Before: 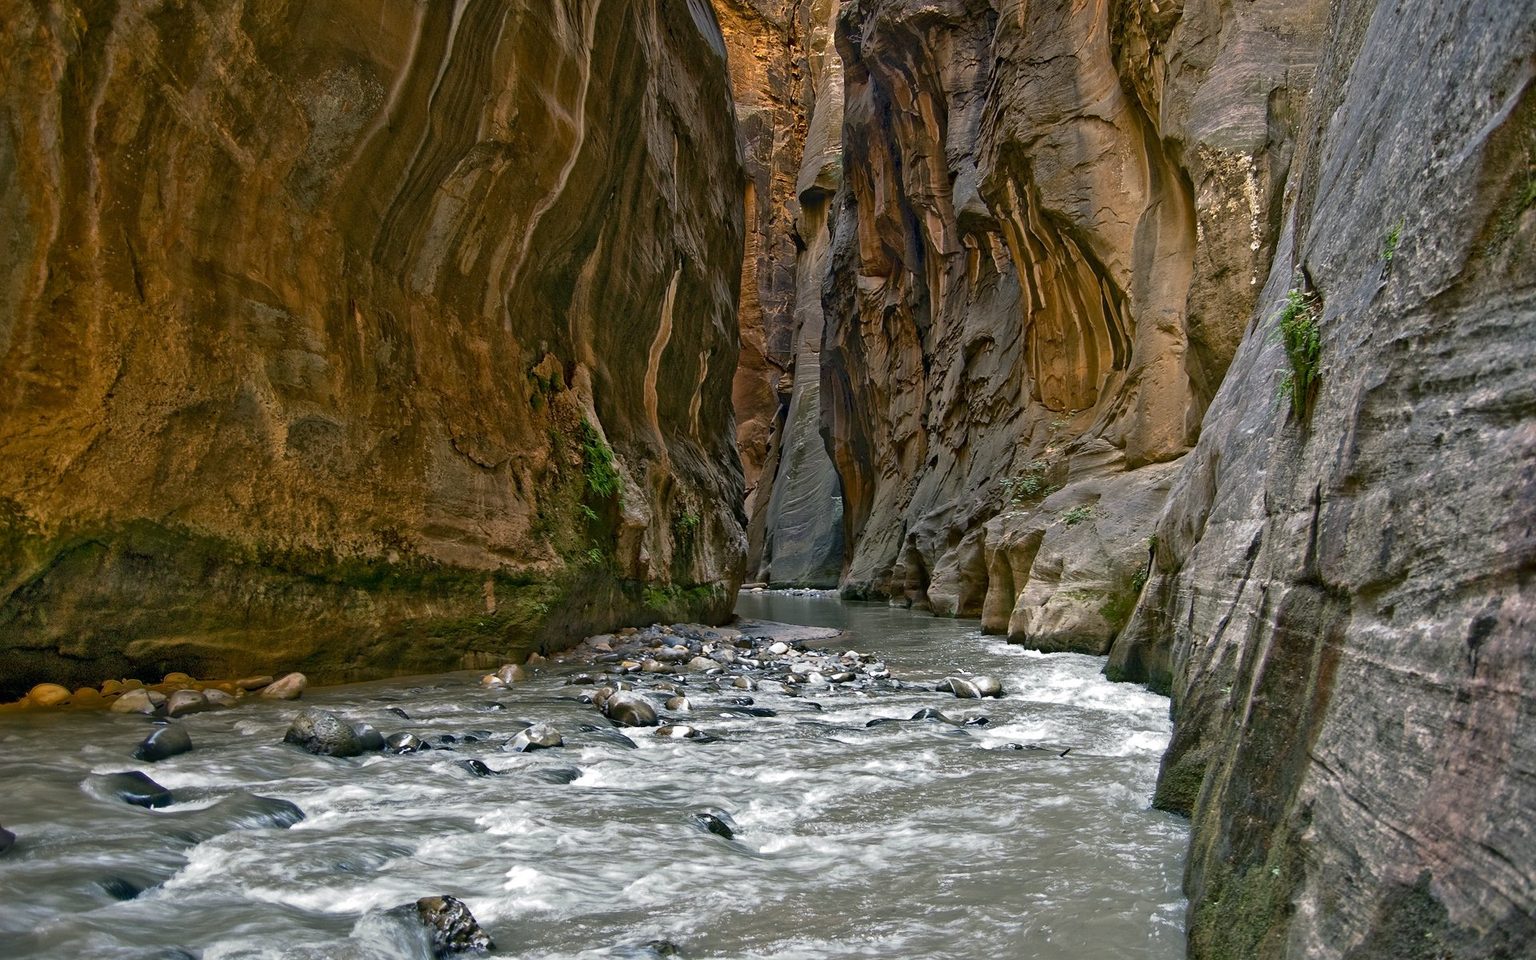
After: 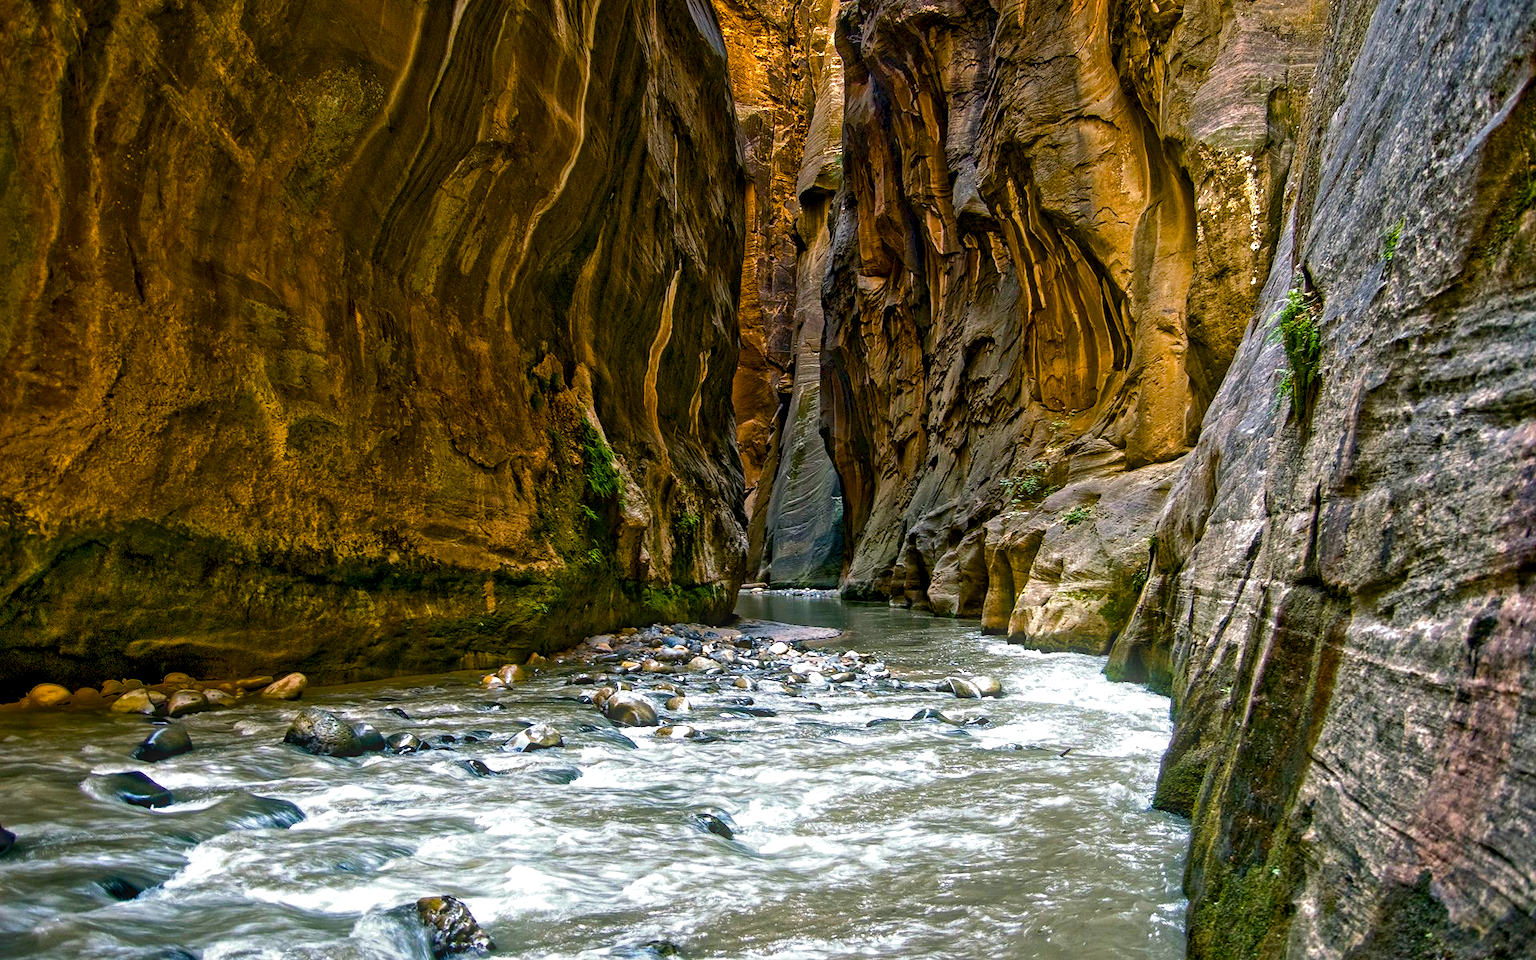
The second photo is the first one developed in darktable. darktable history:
haze removal: compatibility mode true, adaptive false
local contrast: on, module defaults
bloom: size 9%, threshold 100%, strength 7%
color balance rgb: global offset › luminance -0.37%, perceptual saturation grading › highlights -17.77%, perceptual saturation grading › mid-tones 33.1%, perceptual saturation grading › shadows 50.52%, perceptual brilliance grading › highlights 20%, perceptual brilliance grading › mid-tones 20%, perceptual brilliance grading › shadows -20%, global vibrance 50%
